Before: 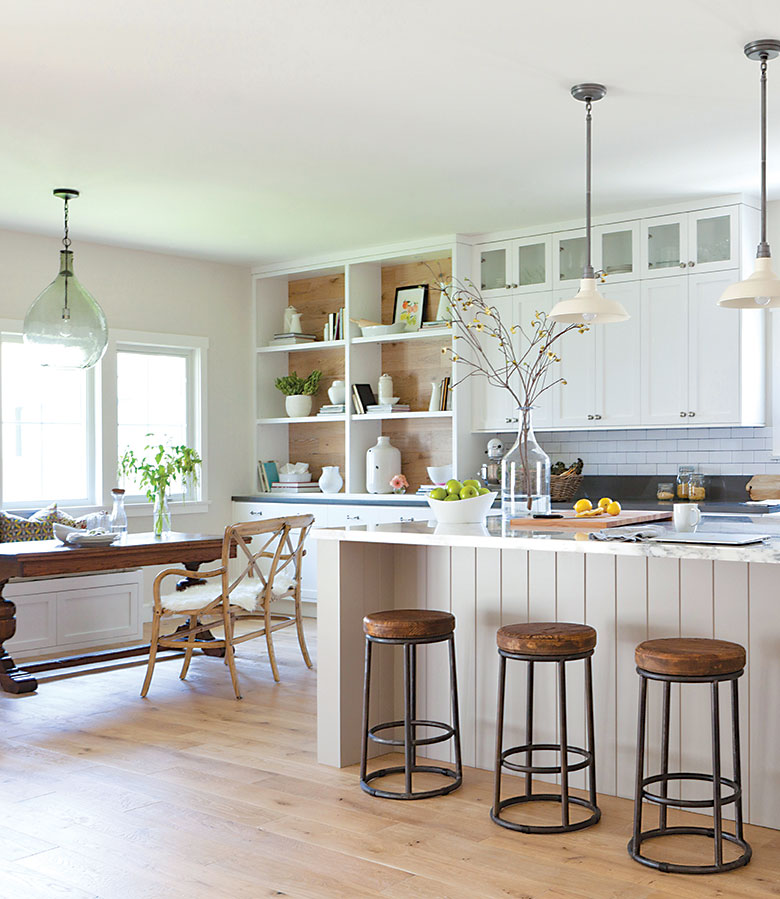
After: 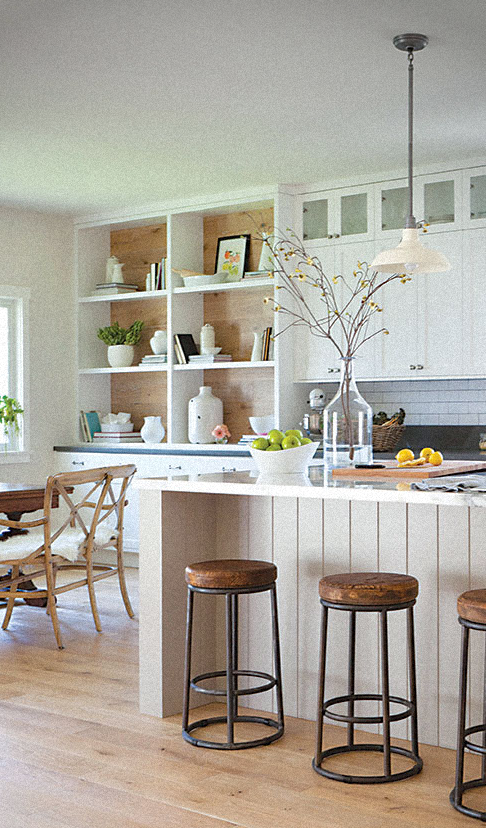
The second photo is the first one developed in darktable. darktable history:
crop and rotate: left 22.918%, top 5.629%, right 14.711%, bottom 2.247%
grain: mid-tones bias 0%
vignetting: brightness -0.629, saturation -0.007, center (-0.028, 0.239)
